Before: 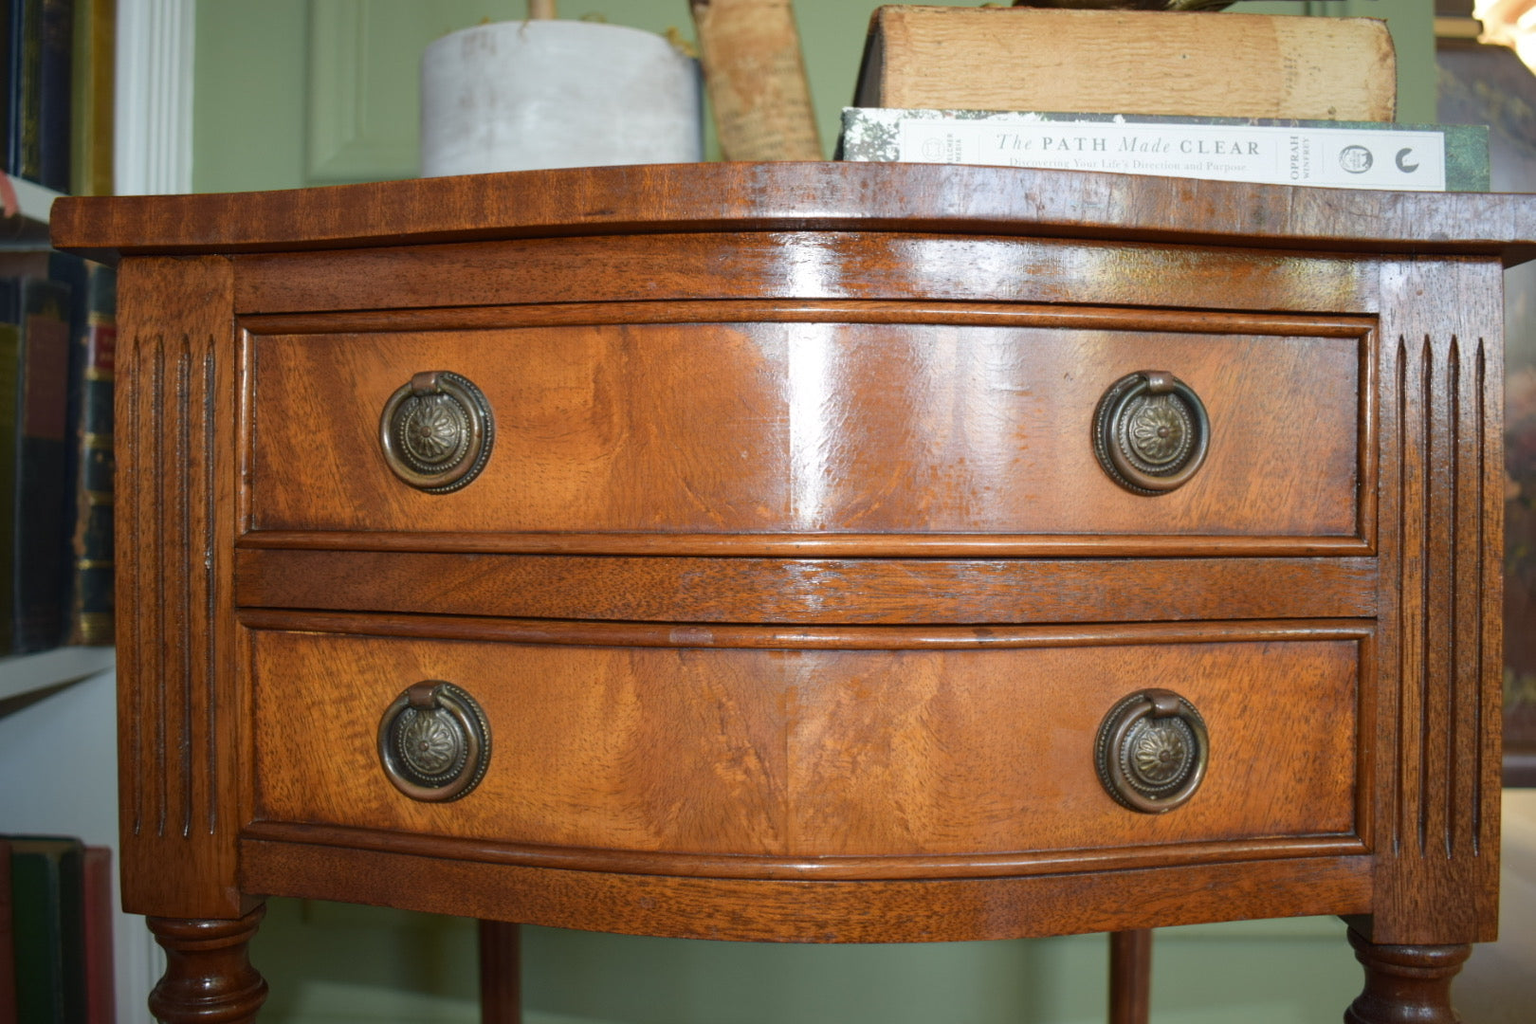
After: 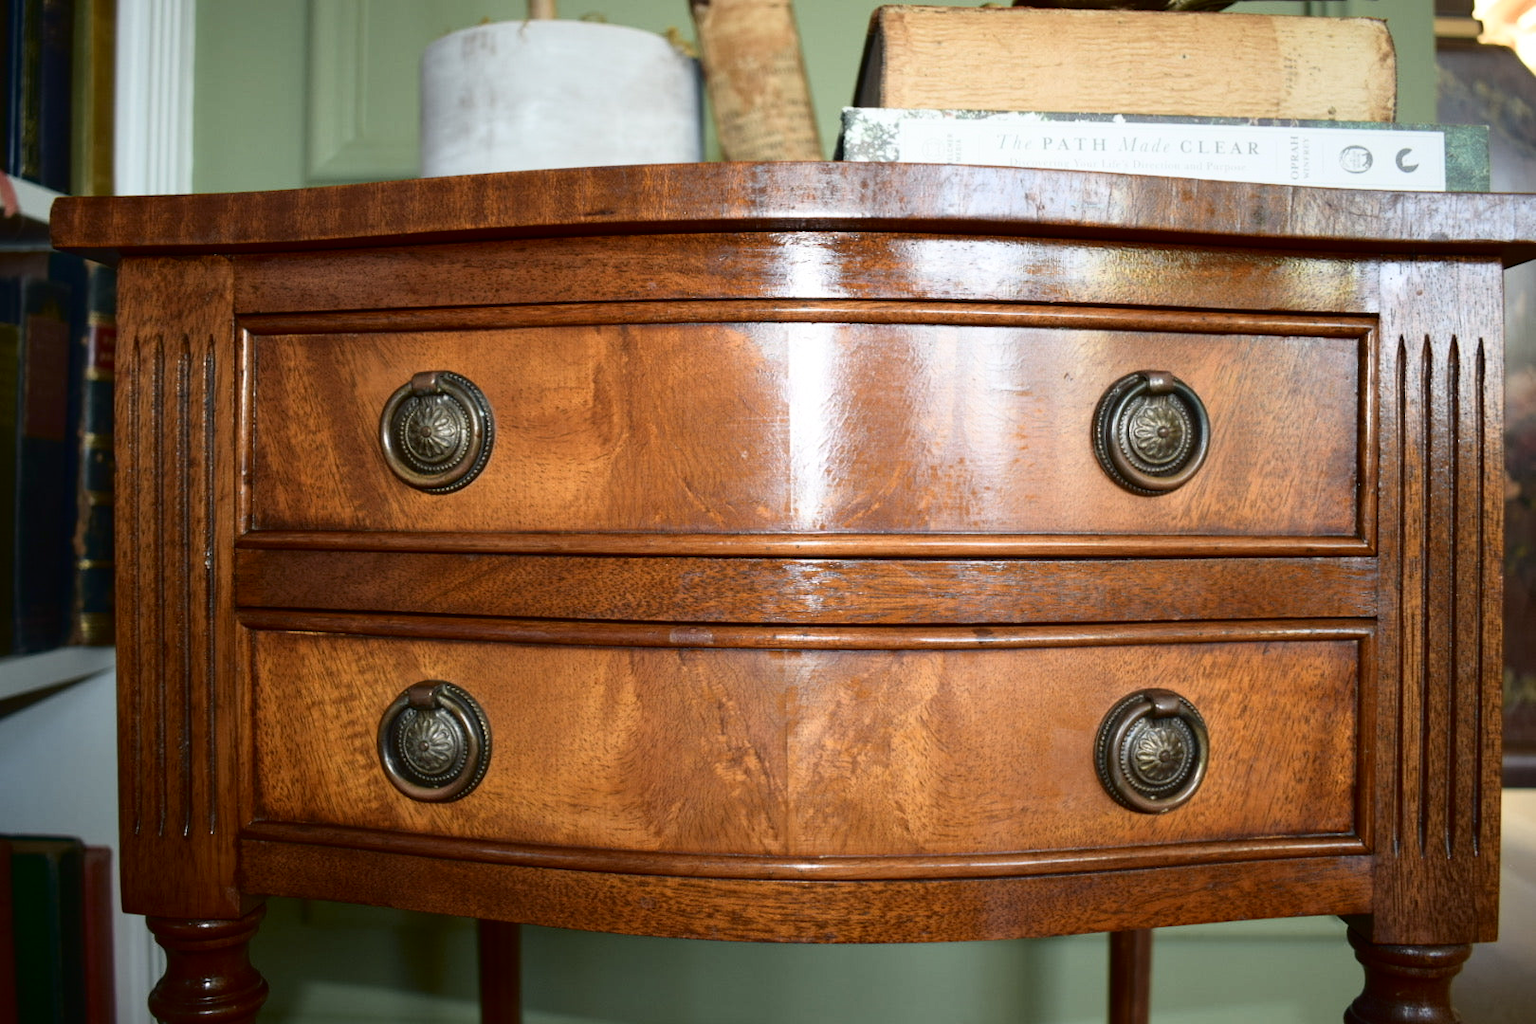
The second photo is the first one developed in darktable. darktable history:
tone curve: curves: ch0 [(0, 0) (0.003, 0.008) (0.011, 0.008) (0.025, 0.011) (0.044, 0.017) (0.069, 0.026) (0.1, 0.039) (0.136, 0.054) (0.177, 0.093) (0.224, 0.15) (0.277, 0.21) (0.335, 0.285) (0.399, 0.366) (0.468, 0.462) (0.543, 0.564) (0.623, 0.679) (0.709, 0.79) (0.801, 0.883) (0.898, 0.95) (1, 1)], color space Lab, independent channels, preserve colors none
